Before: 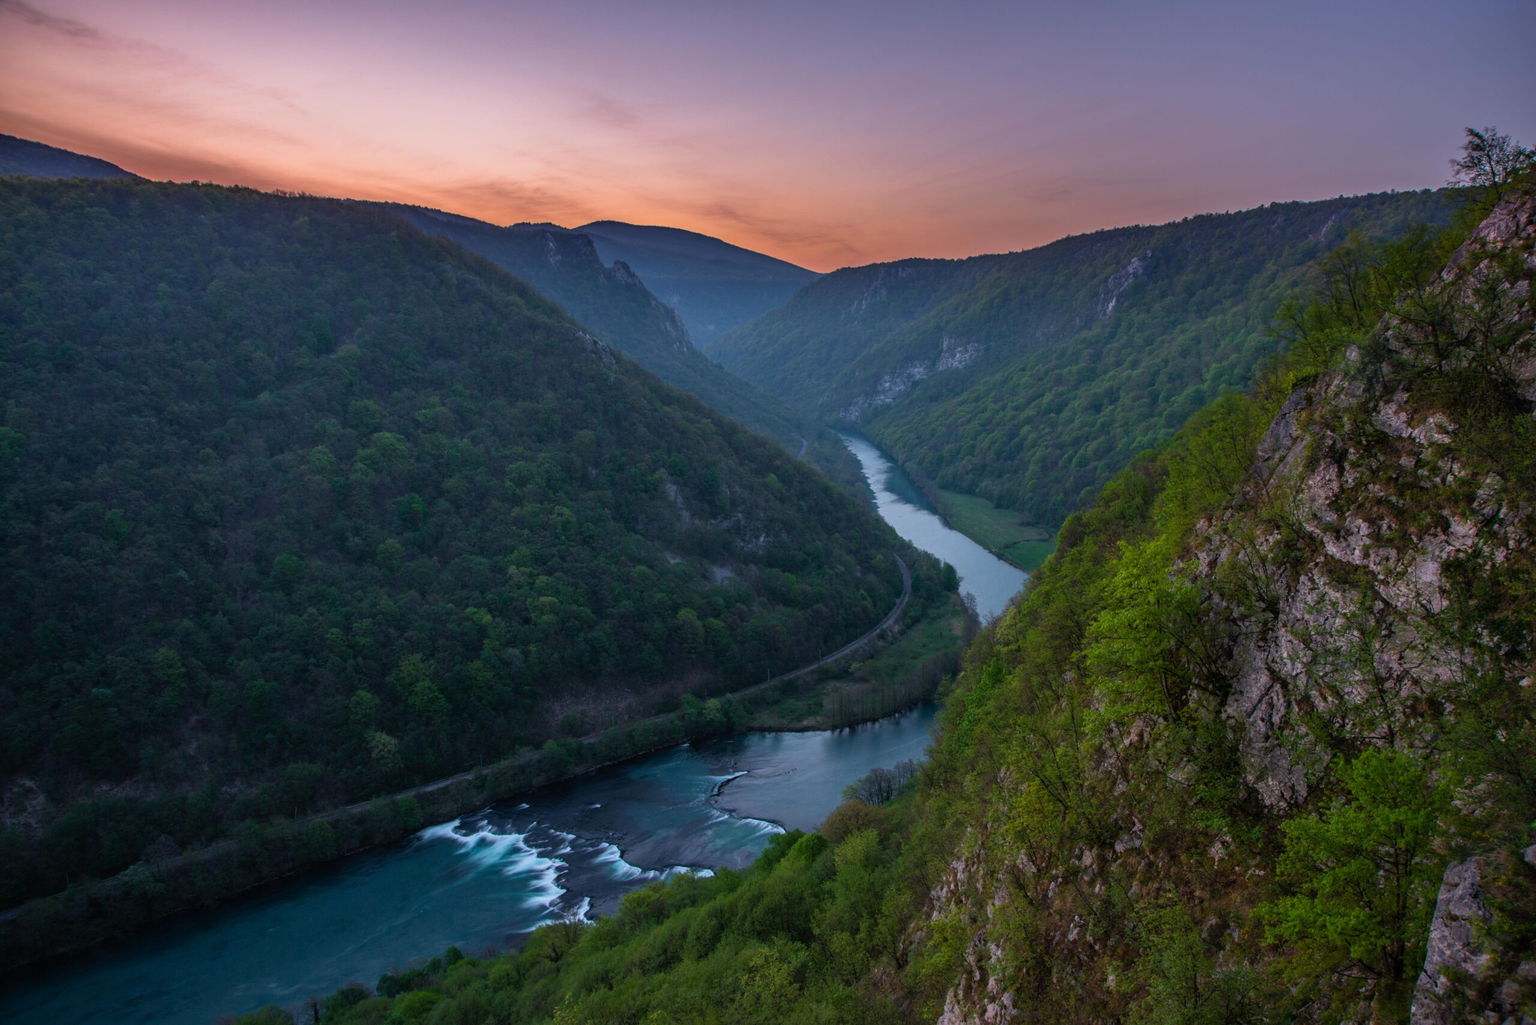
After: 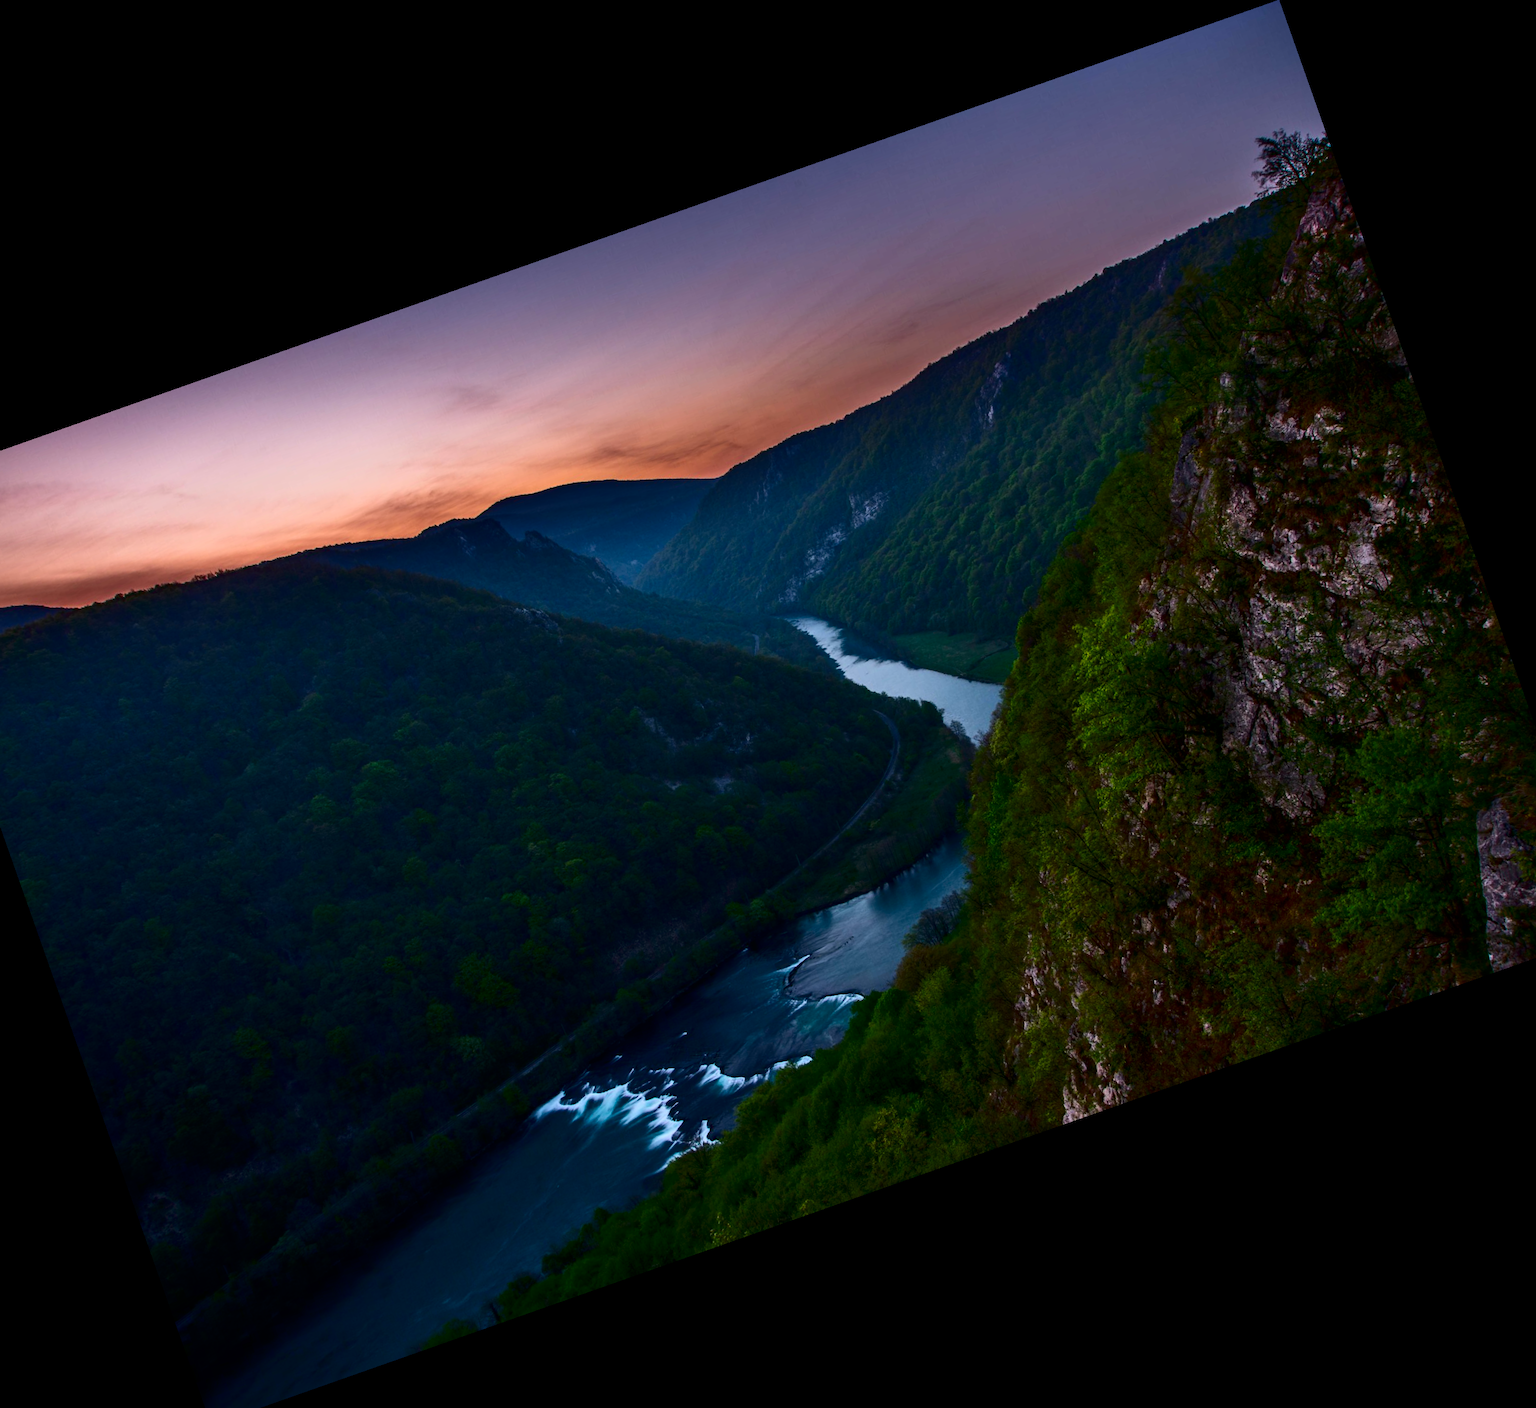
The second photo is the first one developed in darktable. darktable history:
shadows and highlights: shadows 32, highlights -32, soften with gaussian
contrast brightness saturation: contrast 0.24, brightness -0.24, saturation 0.14
crop and rotate: angle 19.43°, left 6.812%, right 4.125%, bottom 1.087%
